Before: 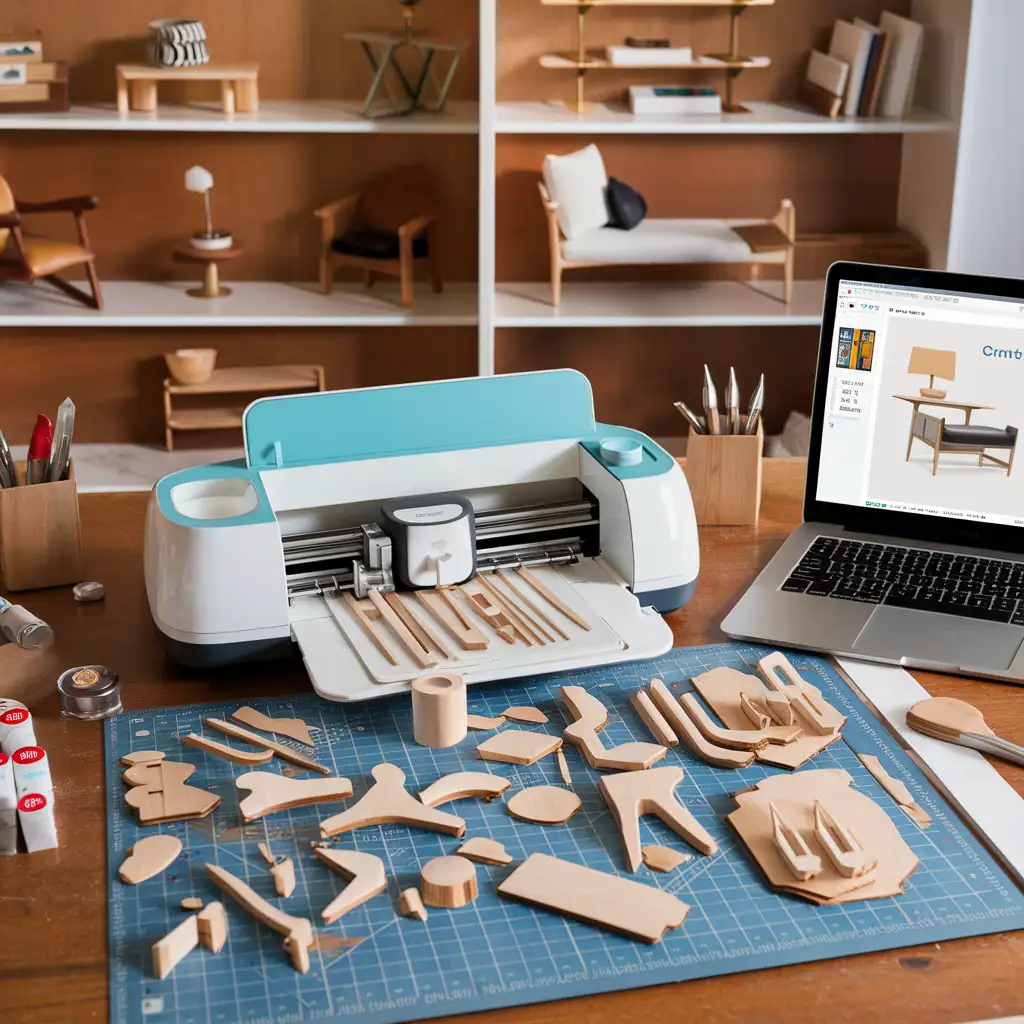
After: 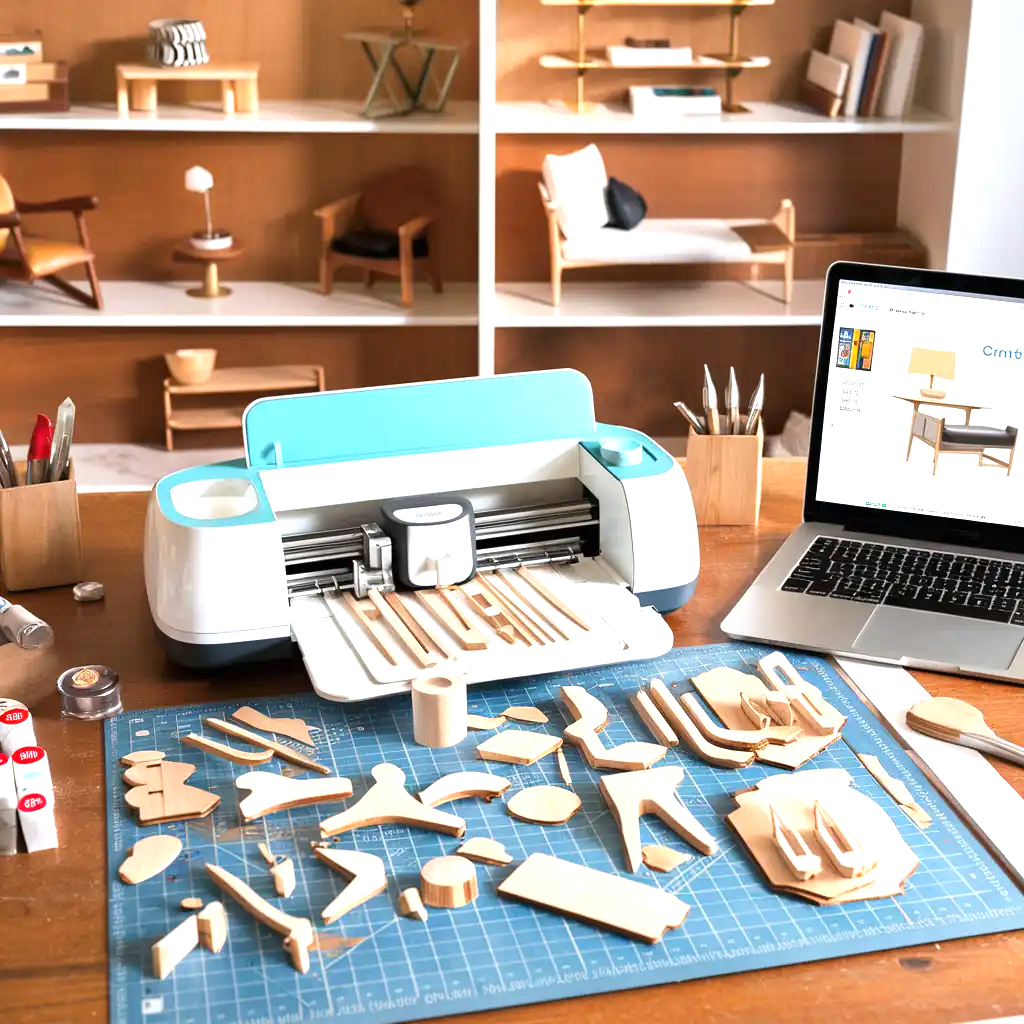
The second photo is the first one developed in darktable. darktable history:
exposure: black level correction 0, exposure 1.001 EV, compensate exposure bias true, compensate highlight preservation false
levels: gray 50.85%
